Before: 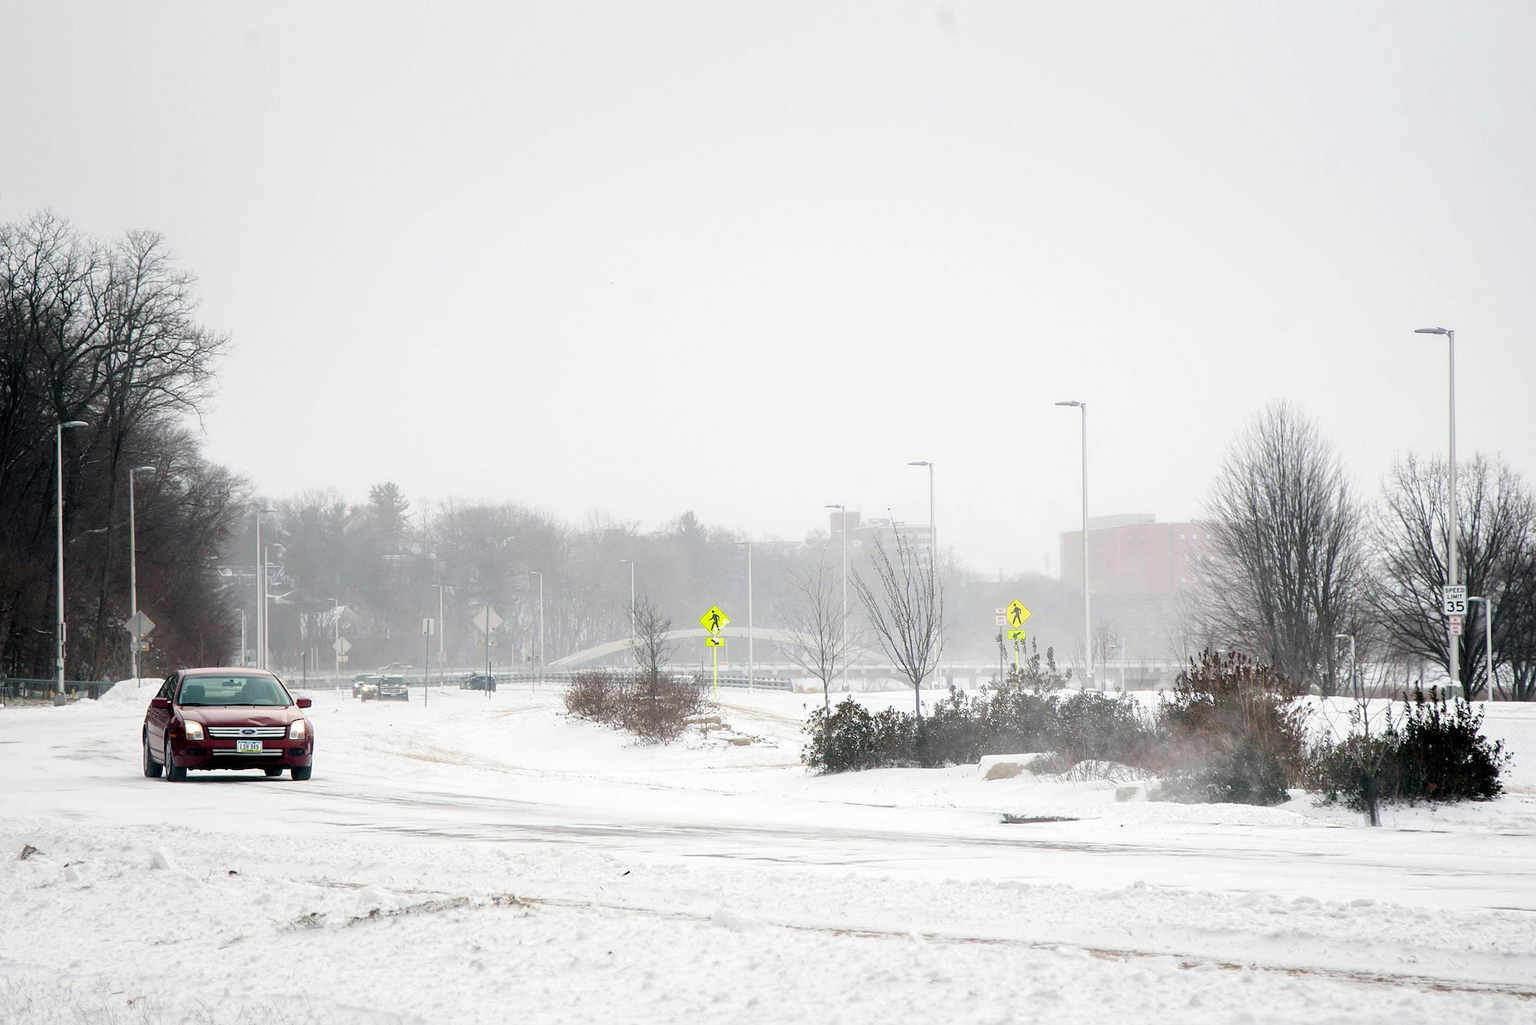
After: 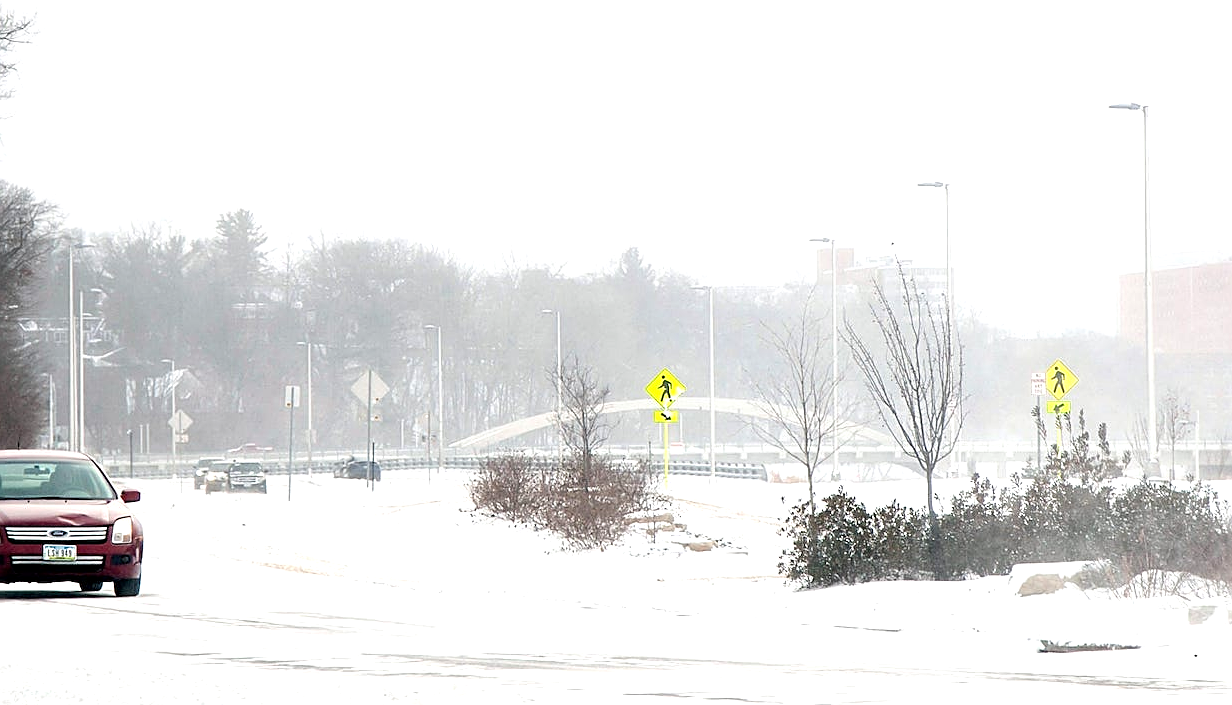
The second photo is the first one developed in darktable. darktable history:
exposure: black level correction 0.001, exposure 0.499 EV, compensate highlight preservation false
crop: left 13.277%, top 31.467%, right 24.794%, bottom 15.632%
sharpen: on, module defaults
